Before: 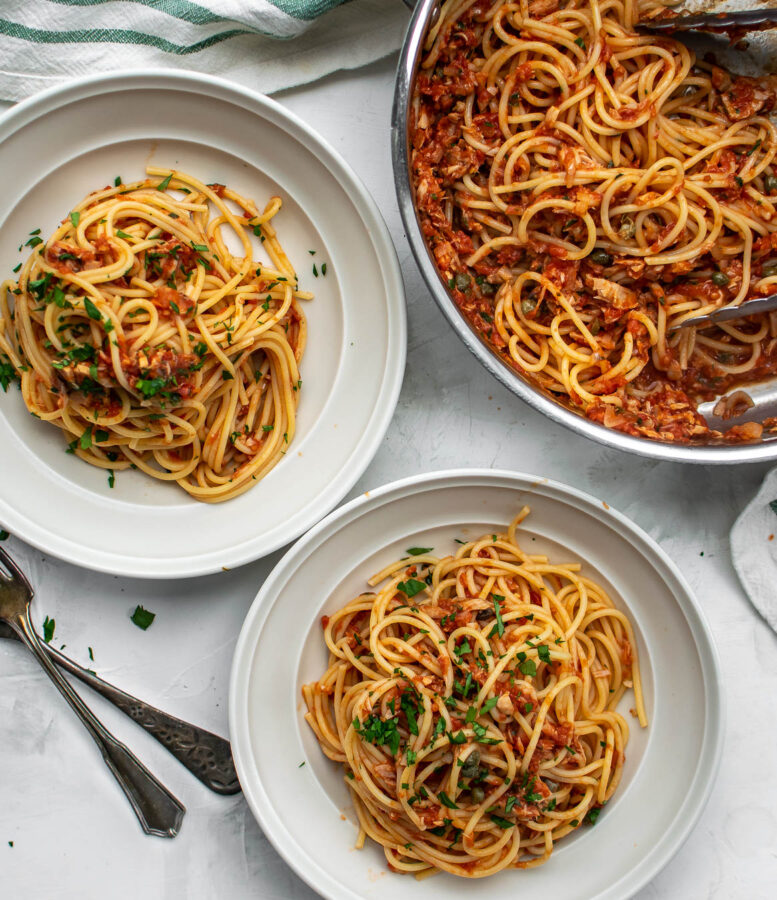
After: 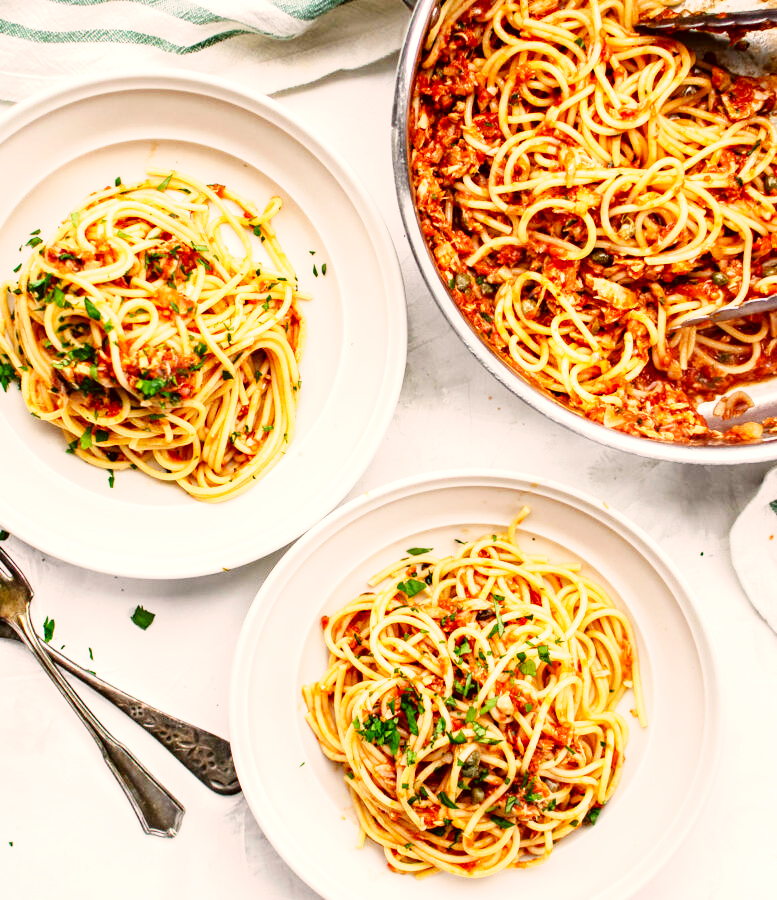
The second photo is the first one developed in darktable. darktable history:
color correction: highlights a* 6.27, highlights b* 8.19, shadows a* 5.94, shadows b* 7.23, saturation 0.9
exposure: exposure 0.485 EV, compensate highlight preservation false
base curve: curves: ch0 [(0, 0) (0, 0.001) (0.001, 0.001) (0.004, 0.002) (0.007, 0.004) (0.015, 0.013) (0.033, 0.045) (0.052, 0.096) (0.075, 0.17) (0.099, 0.241) (0.163, 0.42) (0.219, 0.55) (0.259, 0.616) (0.327, 0.722) (0.365, 0.765) (0.522, 0.873) (0.547, 0.881) (0.689, 0.919) (0.826, 0.952) (1, 1)], preserve colors none
